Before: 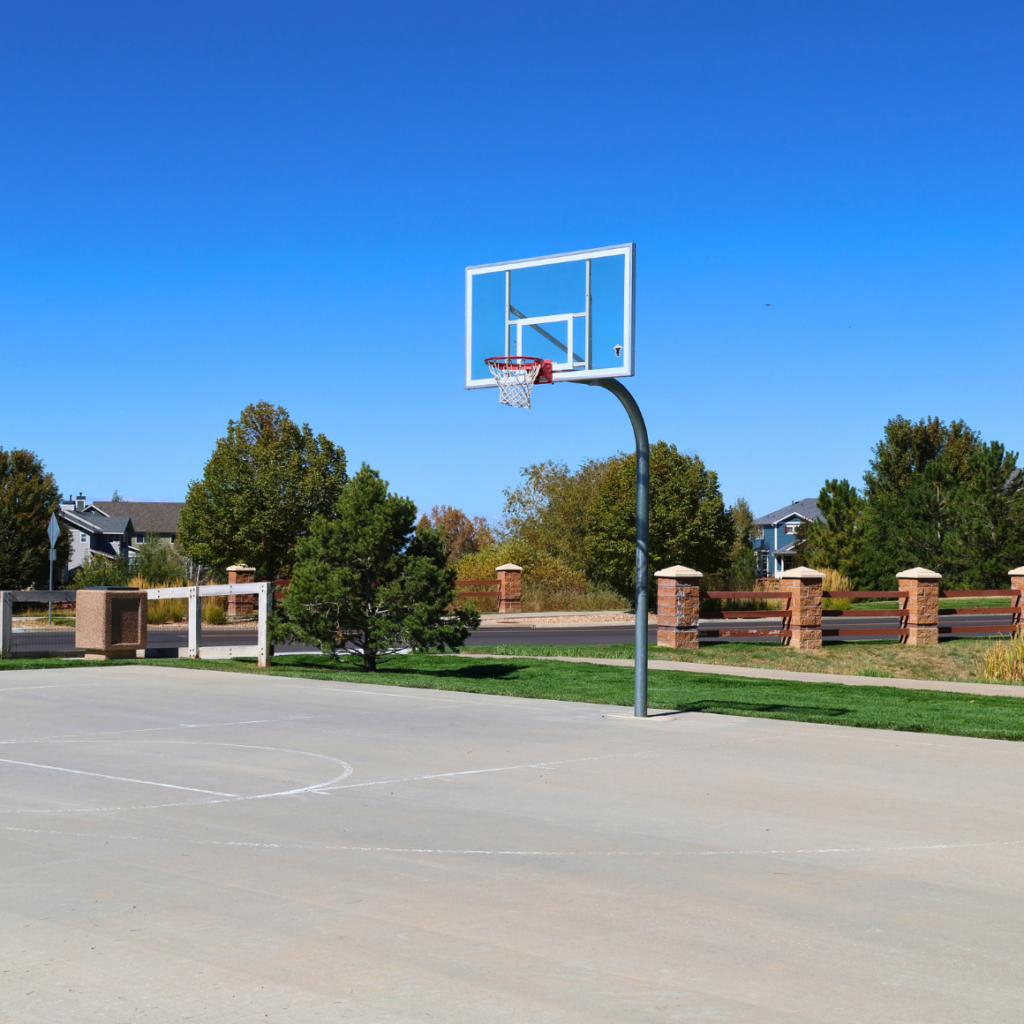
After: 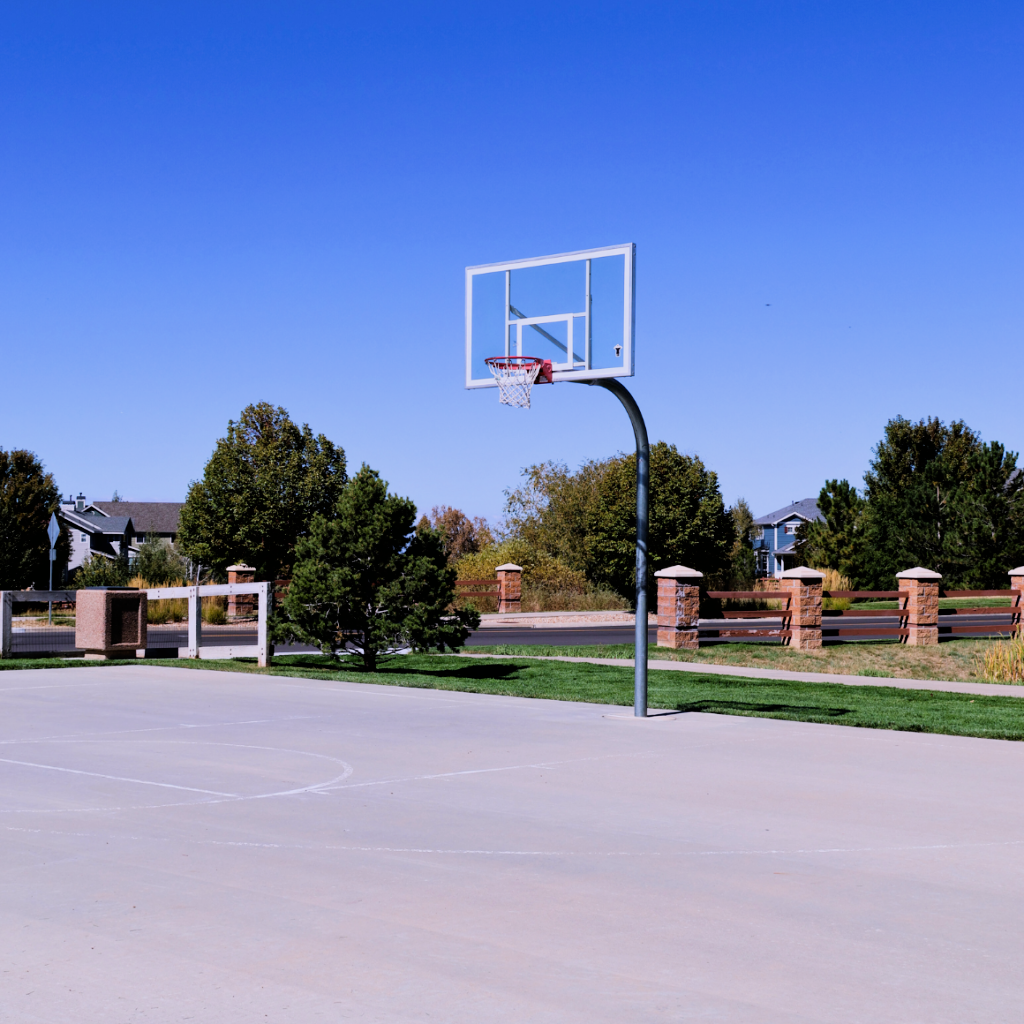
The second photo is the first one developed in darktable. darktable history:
rotate and perspective: automatic cropping original format, crop left 0, crop top 0
white balance: red 1.042, blue 1.17
filmic rgb: black relative exposure -5 EV, hardness 2.88, contrast 1.3, highlights saturation mix -30%
